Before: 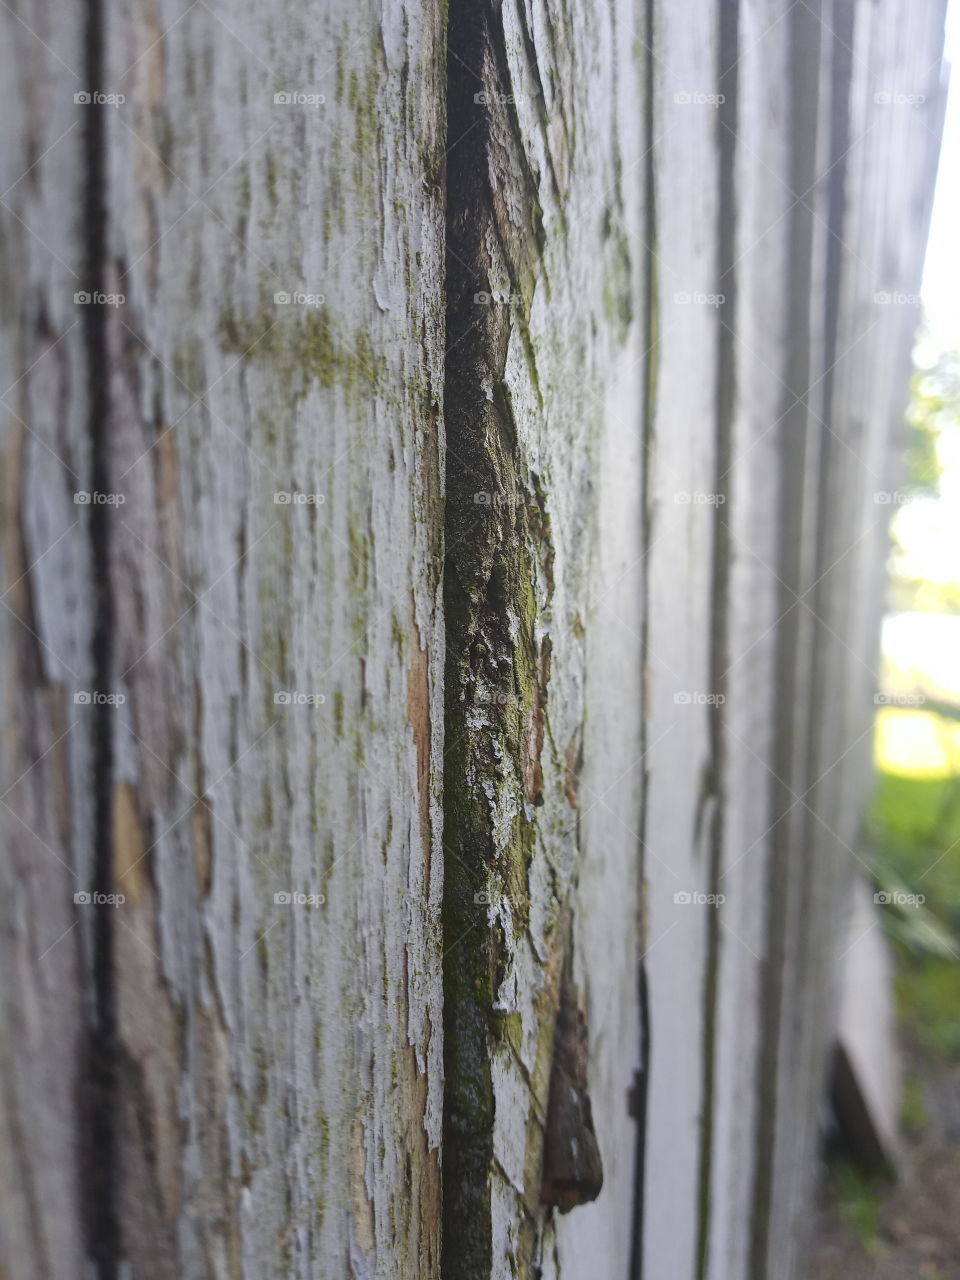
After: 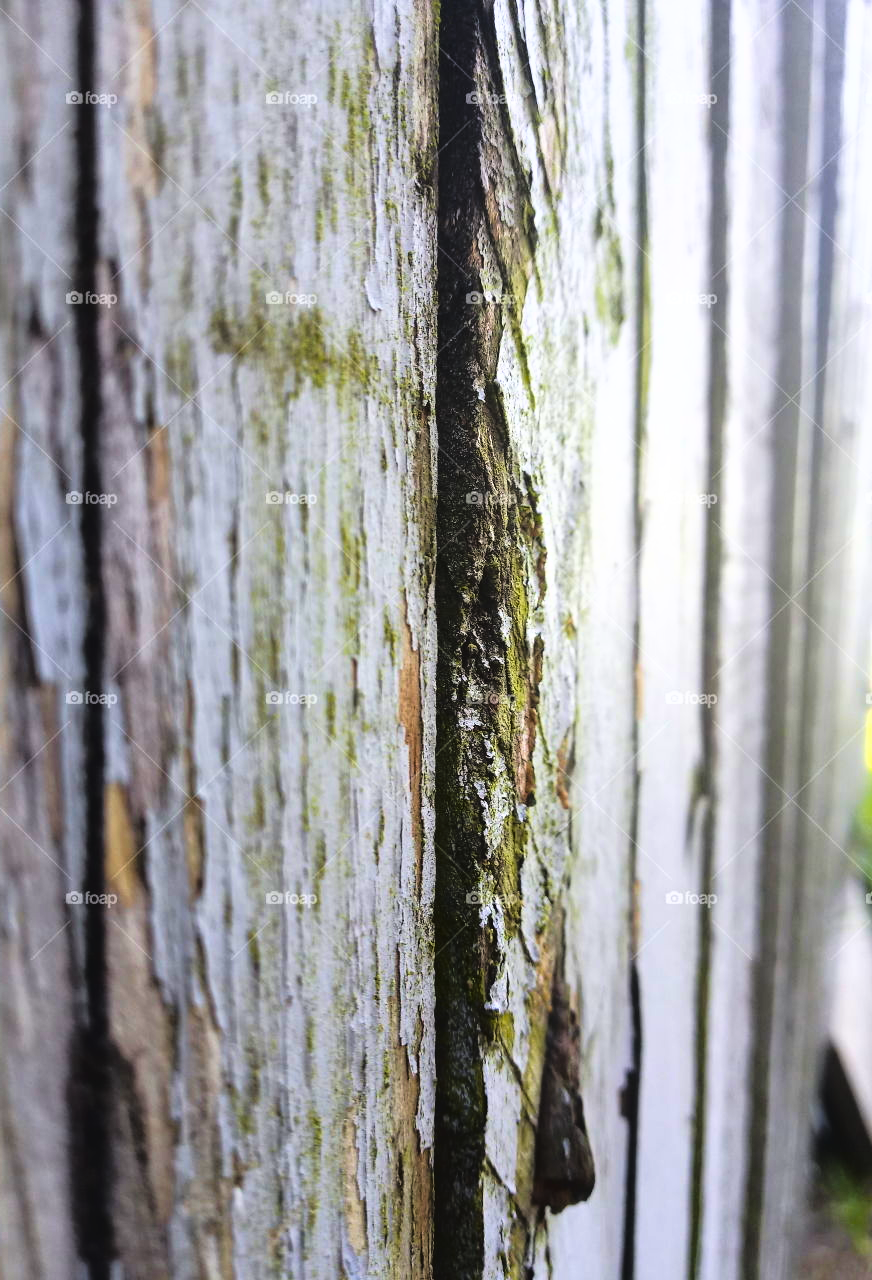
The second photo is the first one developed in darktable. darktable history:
color balance rgb: linear chroma grading › global chroma 14.402%, perceptual saturation grading › global saturation 25.163%, perceptual brilliance grading › highlights 10.036%, perceptual brilliance grading › mid-tones 5.798%
crop and rotate: left 0.917%, right 8.203%
contrast brightness saturation: contrast 0.008, saturation -0.052
velvia: on, module defaults
tone curve: curves: ch0 [(0, 0) (0.003, 0.033) (0.011, 0.033) (0.025, 0.036) (0.044, 0.039) (0.069, 0.04) (0.1, 0.043) (0.136, 0.052) (0.177, 0.085) (0.224, 0.14) (0.277, 0.225) (0.335, 0.333) (0.399, 0.419) (0.468, 0.51) (0.543, 0.603) (0.623, 0.713) (0.709, 0.808) (0.801, 0.901) (0.898, 0.98) (1, 1)], color space Lab, linked channels
